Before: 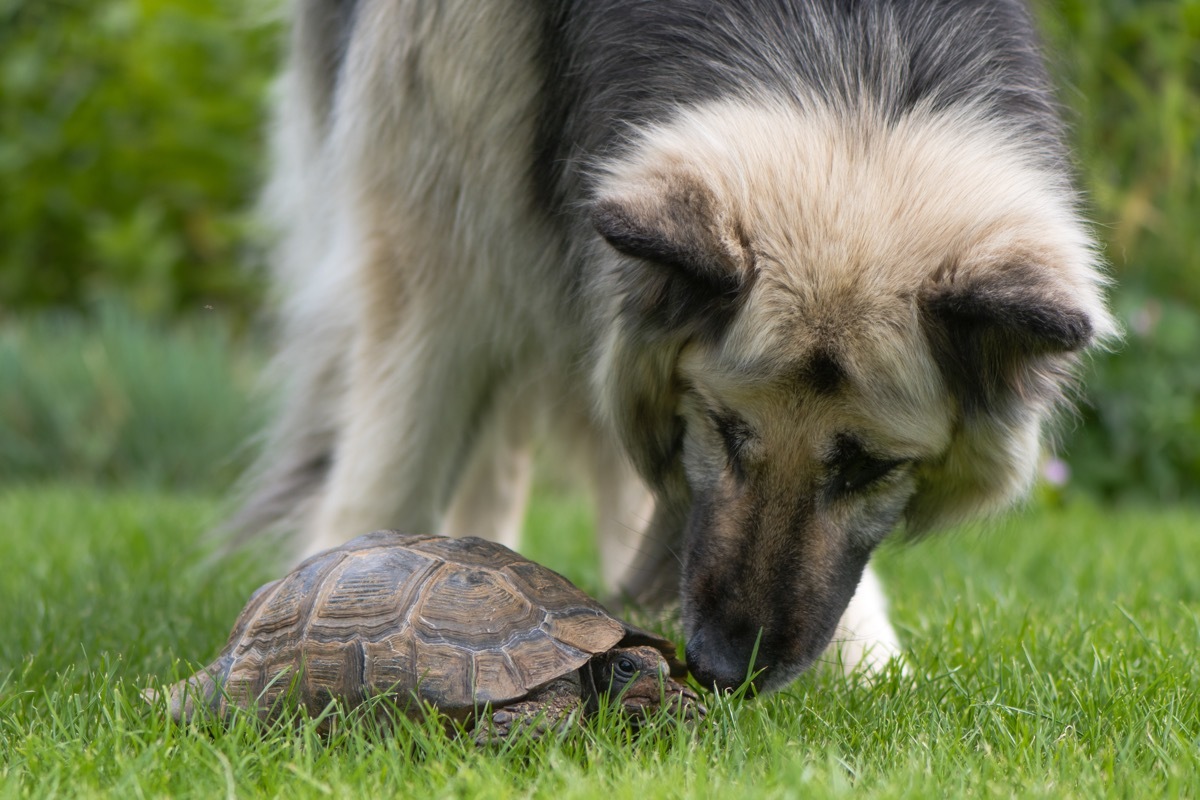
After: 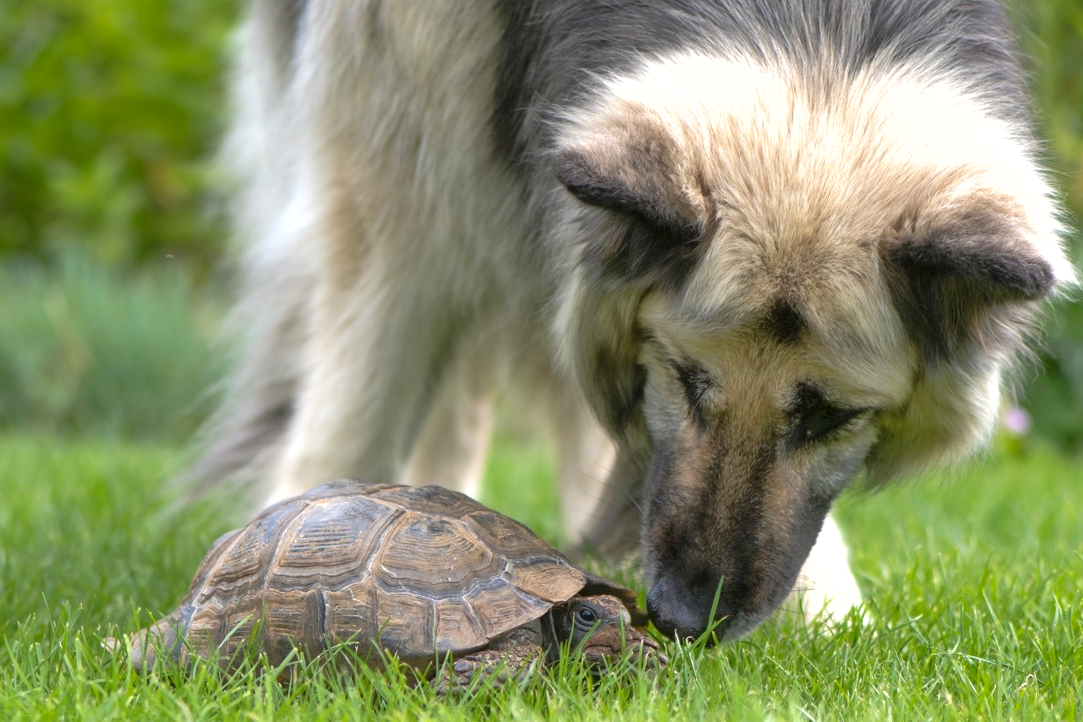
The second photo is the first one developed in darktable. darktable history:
exposure: black level correction 0.001, exposure 2.607 EV, compensate exposure bias true, compensate highlight preservation false
shadows and highlights: on, module defaults
tone equalizer: -8 EV -2 EV, -7 EV -2 EV, -6 EV -2 EV, -5 EV -2 EV, -4 EV -2 EV, -3 EV -2 EV, -2 EV -2 EV, -1 EV -1.63 EV, +0 EV -2 EV
crop: left 3.305%, top 6.436%, right 6.389%, bottom 3.258%
